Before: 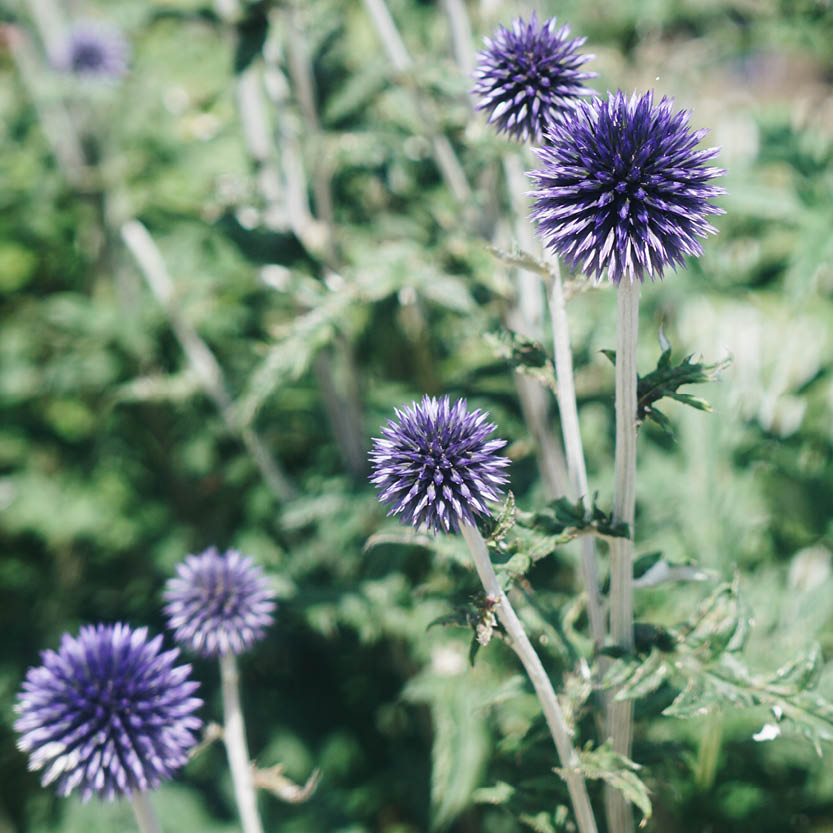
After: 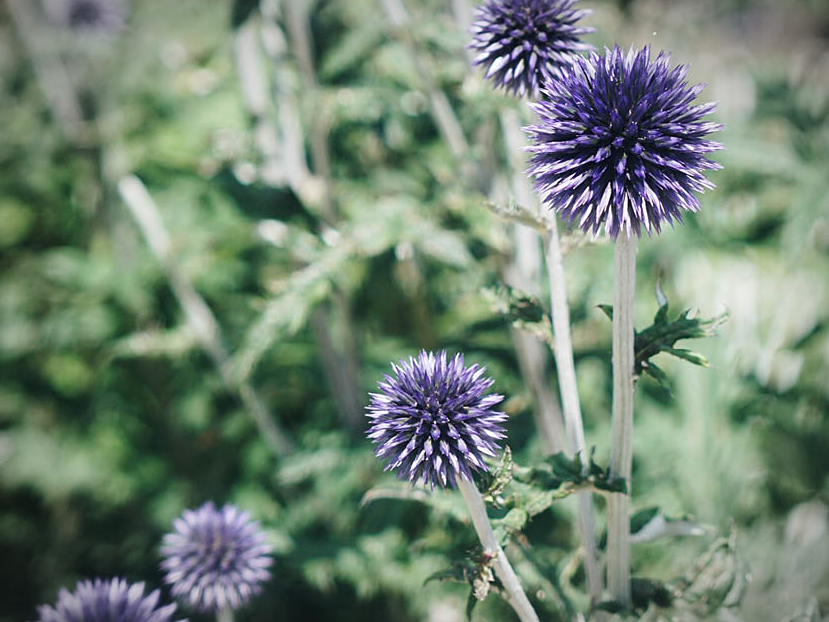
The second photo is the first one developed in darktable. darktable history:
sharpen: amount 0.2
crop: left 0.387%, top 5.469%, bottom 19.809%
vignetting: automatic ratio true
